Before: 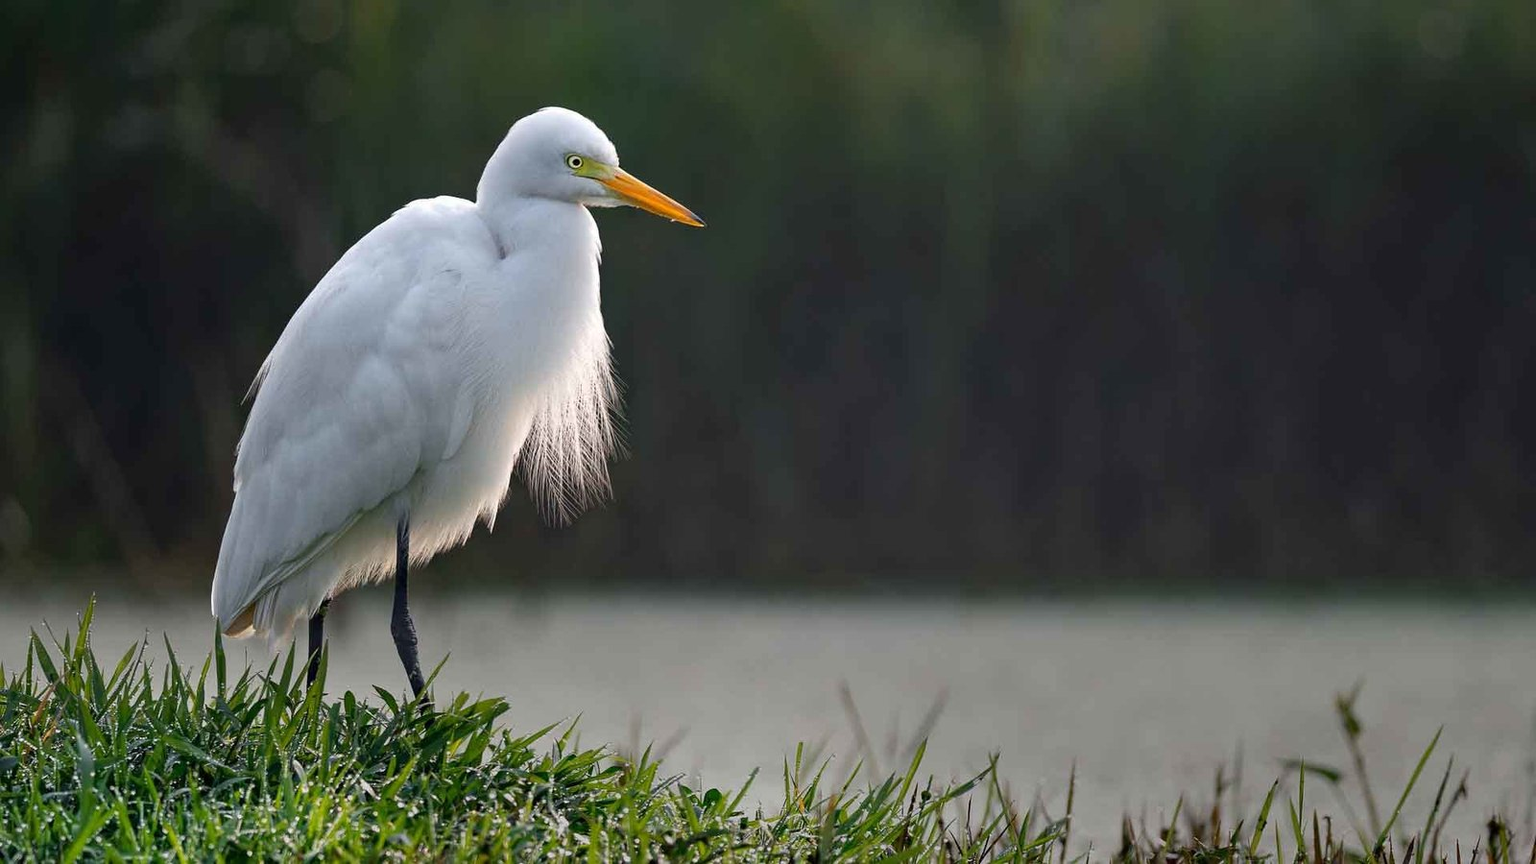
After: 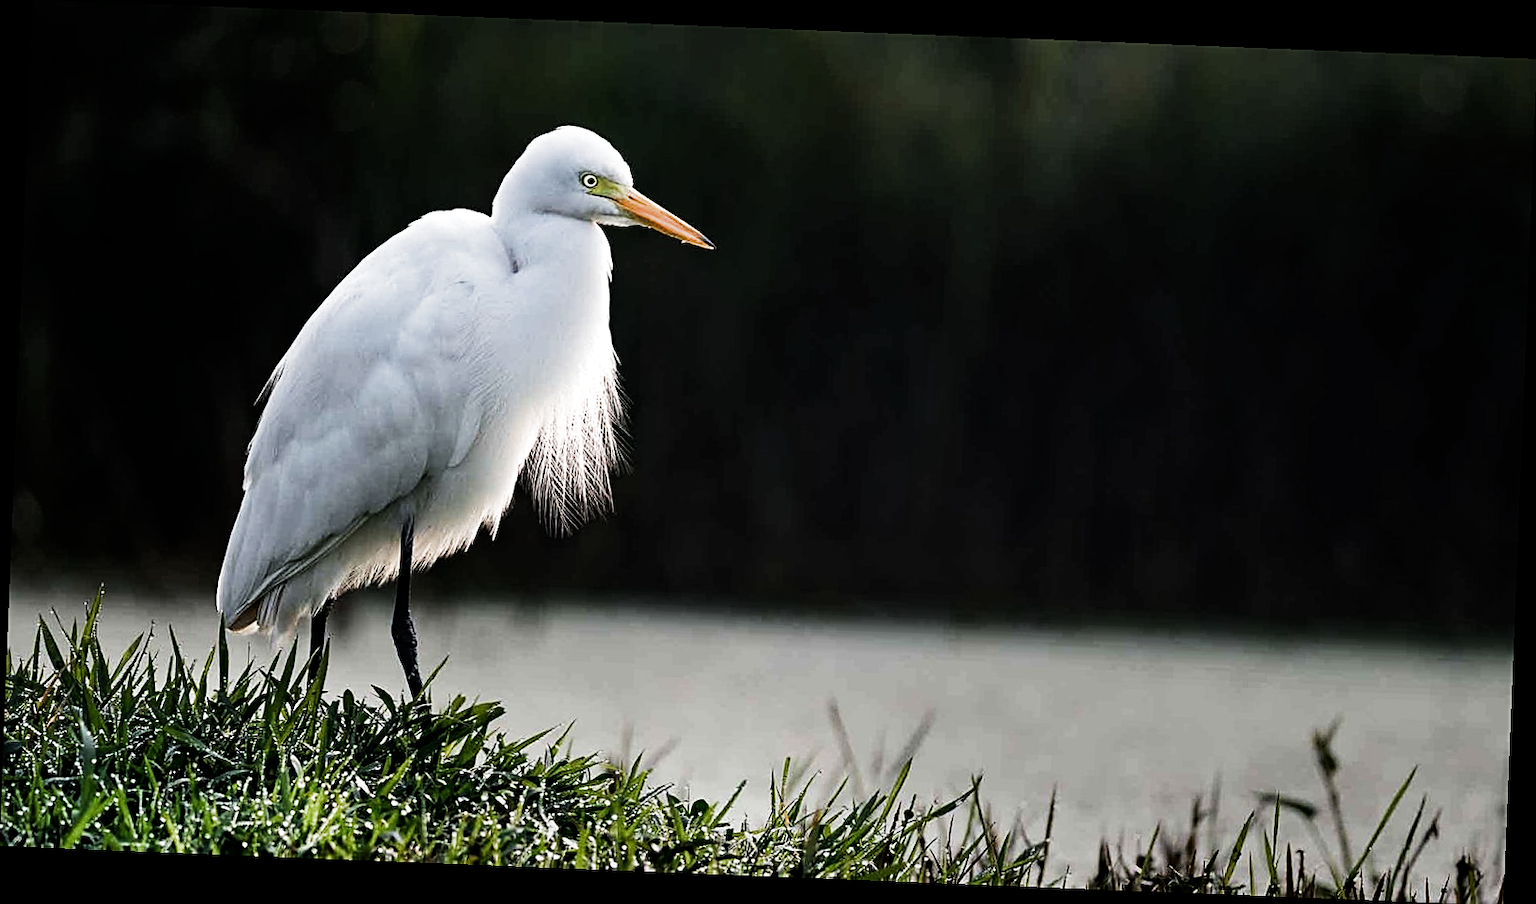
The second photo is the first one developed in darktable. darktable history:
rotate and perspective: rotation 2.27°, automatic cropping off
filmic rgb: middle gray luminance 21.73%, black relative exposure -14 EV, white relative exposure 2.96 EV, threshold 6 EV, target black luminance 0%, hardness 8.81, latitude 59.69%, contrast 1.208, highlights saturation mix 5%, shadows ↔ highlights balance 41.6%, add noise in highlights 0, color science v3 (2019), use custom middle-gray values true, iterations of high-quality reconstruction 0, contrast in highlights soft, enable highlight reconstruction true
sharpen: on, module defaults
tone equalizer: -8 EV -1.08 EV, -7 EV -1.01 EV, -6 EV -0.867 EV, -5 EV -0.578 EV, -3 EV 0.578 EV, -2 EV 0.867 EV, -1 EV 1.01 EV, +0 EV 1.08 EV, edges refinement/feathering 500, mask exposure compensation -1.57 EV, preserve details no
